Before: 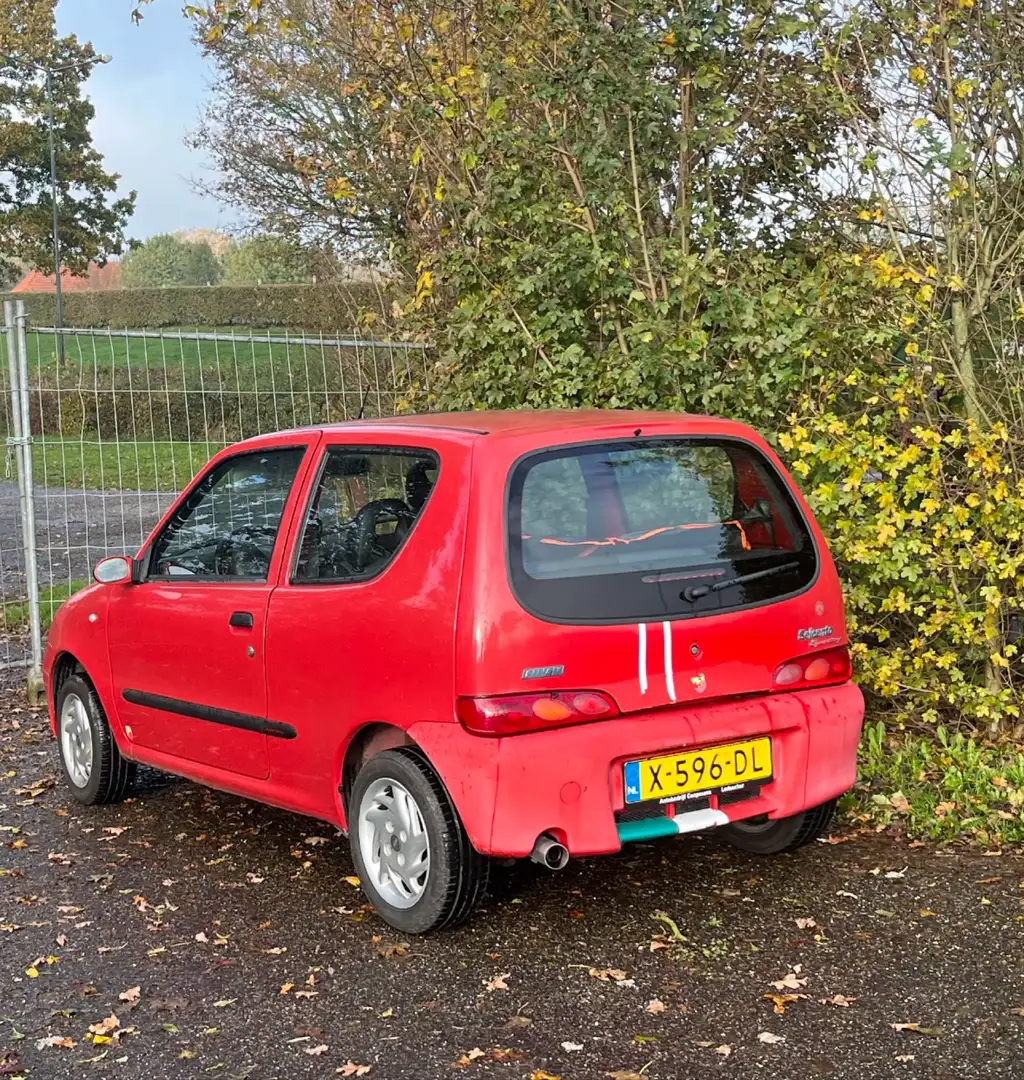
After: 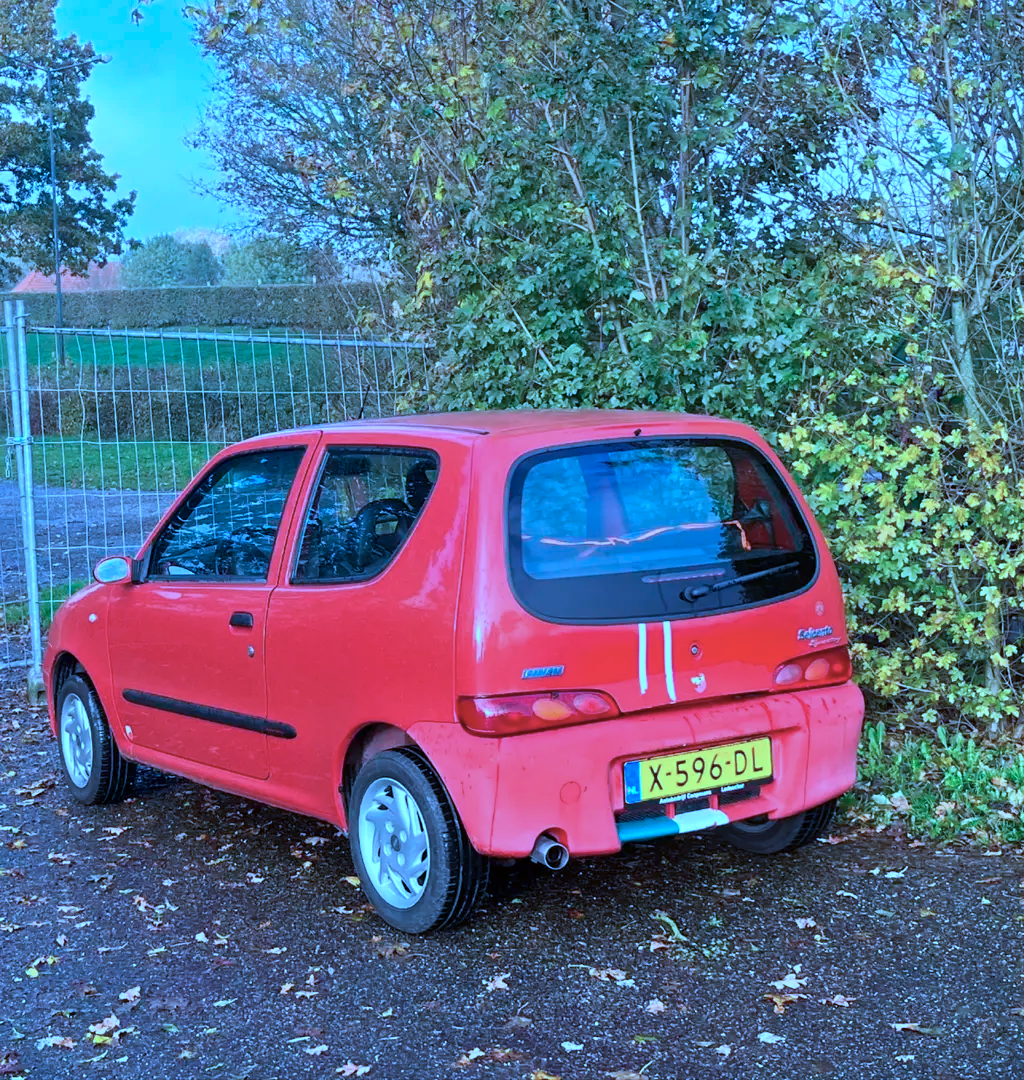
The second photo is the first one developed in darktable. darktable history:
color calibration: illuminant as shot in camera, x 0.463, y 0.418, temperature 2689.78 K
